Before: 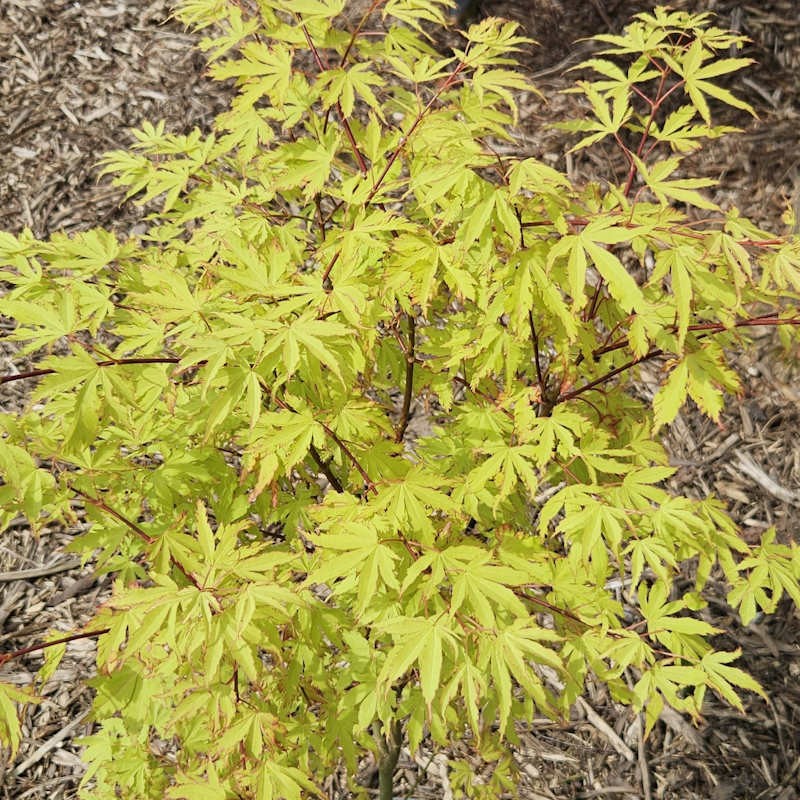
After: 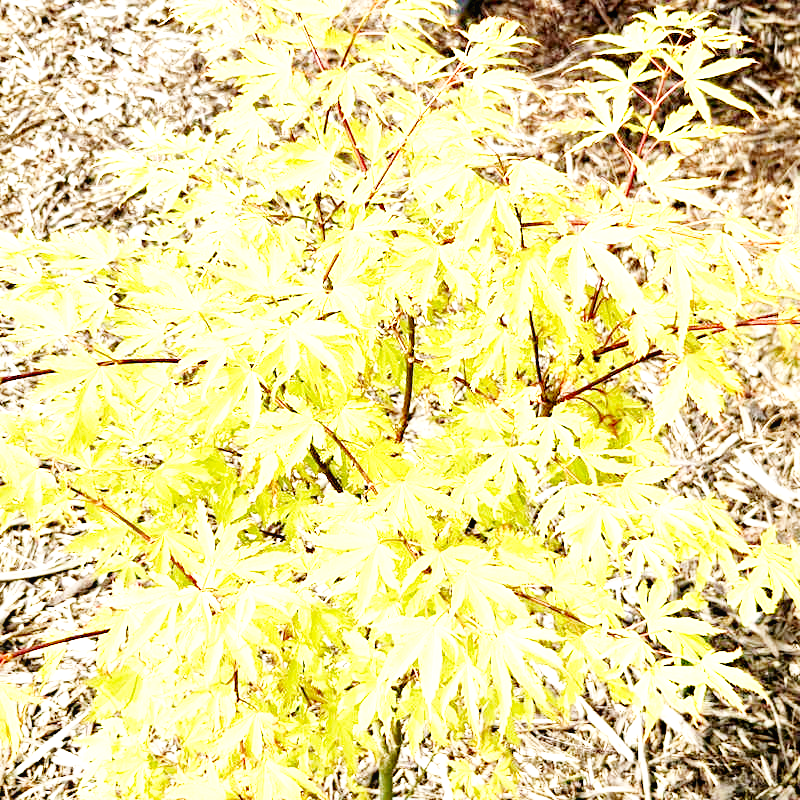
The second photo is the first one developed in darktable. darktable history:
local contrast: mode bilateral grid, contrast 25, coarseness 60, detail 151%, midtone range 0.2
exposure: black level correction 0.01, exposure 1 EV, compensate highlight preservation false
base curve: curves: ch0 [(0, 0.003) (0.001, 0.002) (0.006, 0.004) (0.02, 0.022) (0.048, 0.086) (0.094, 0.234) (0.162, 0.431) (0.258, 0.629) (0.385, 0.8) (0.548, 0.918) (0.751, 0.988) (1, 1)], preserve colors none
